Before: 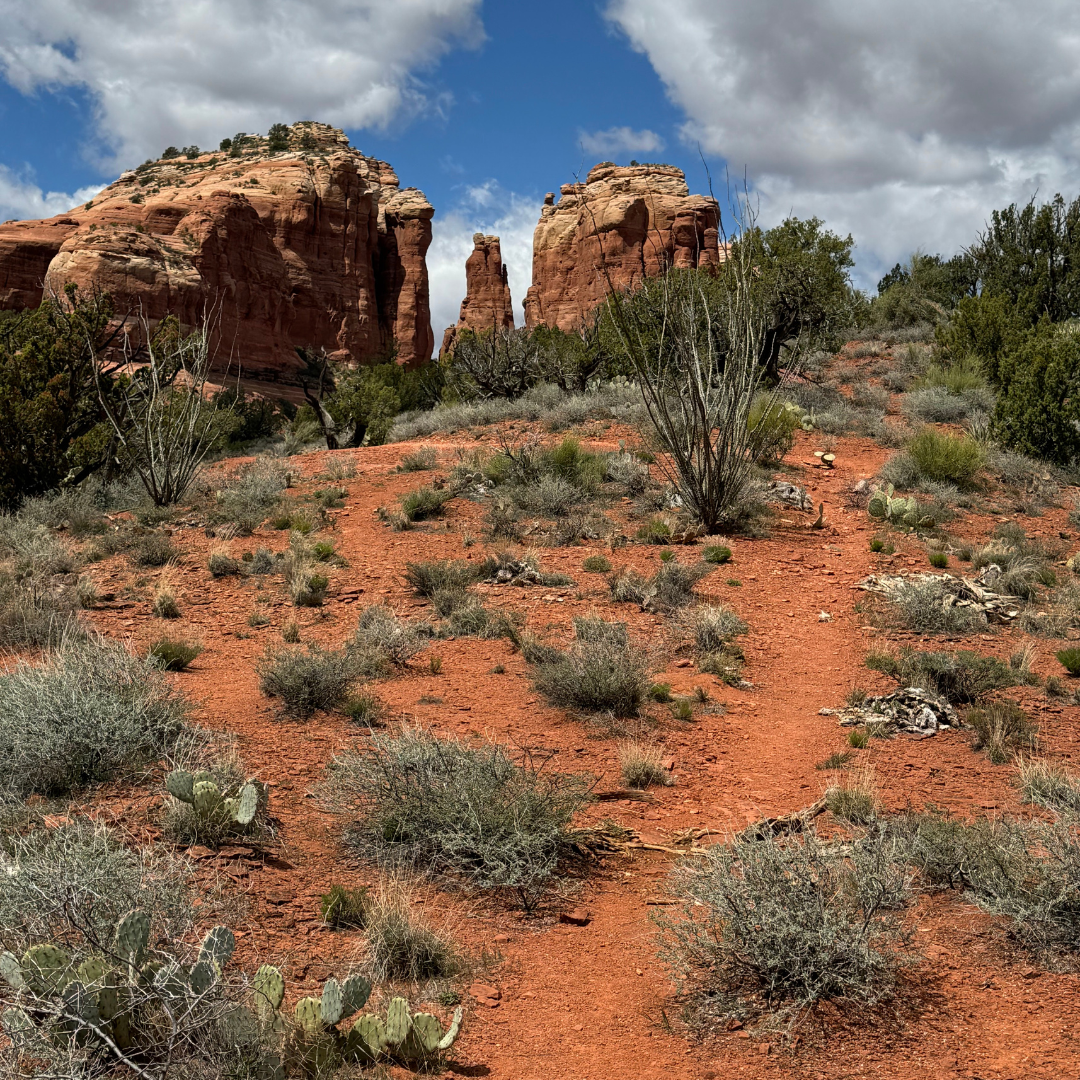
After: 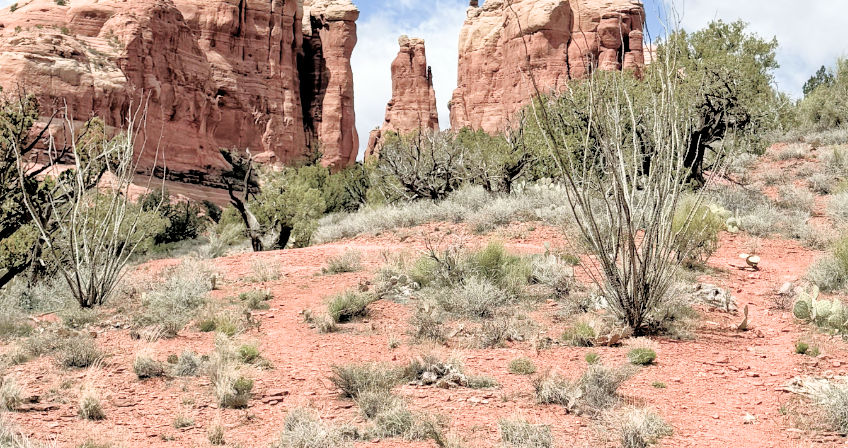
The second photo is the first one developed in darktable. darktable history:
exposure: black level correction 0, exposure 2.088 EV, compensate exposure bias true, compensate highlight preservation false
filmic rgb: black relative exposure -4.38 EV, white relative exposure 4.56 EV, hardness 2.37, contrast 1.05
tone equalizer: -7 EV 0.15 EV, -6 EV 0.6 EV, -5 EV 1.15 EV, -4 EV 1.33 EV, -3 EV 1.15 EV, -2 EV 0.6 EV, -1 EV 0.15 EV, mask exposure compensation -0.5 EV
white balance: emerald 1
crop: left 7.036%, top 18.398%, right 14.379%, bottom 40.043%
color balance: input saturation 100.43%, contrast fulcrum 14.22%, output saturation 70.41%
